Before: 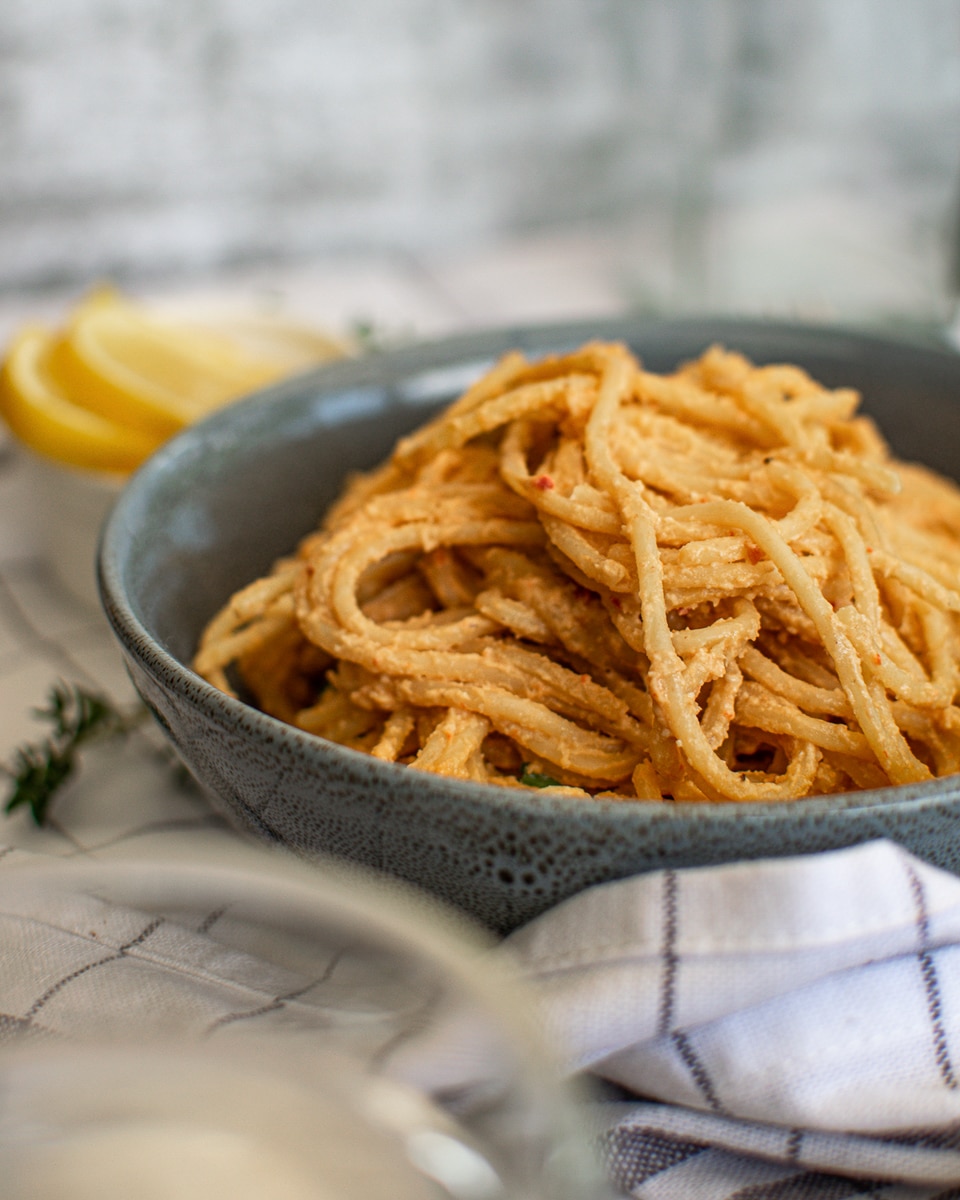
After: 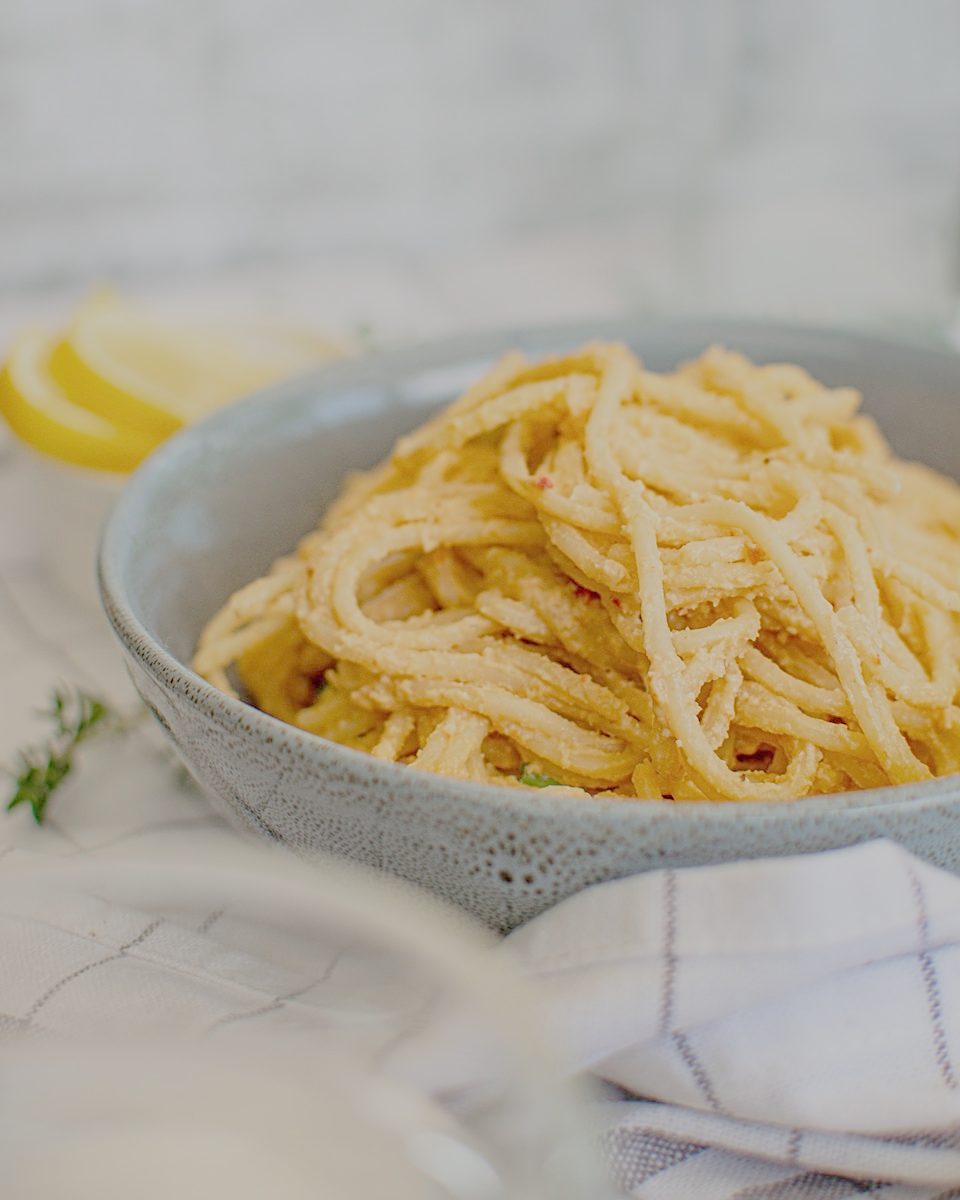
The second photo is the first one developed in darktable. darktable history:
sharpen: on, module defaults
exposure: exposure 0.033 EV
filmic rgb: black relative exposure -8.2 EV, white relative exposure 4.4 EV, threshold 3 EV, hardness 3.93, latitude 50%, contrast 0.765, color science v5 (2021), contrast in shadows safe, contrast in highlights safe
color balance rgb: linear chroma grading › global chroma -3%
